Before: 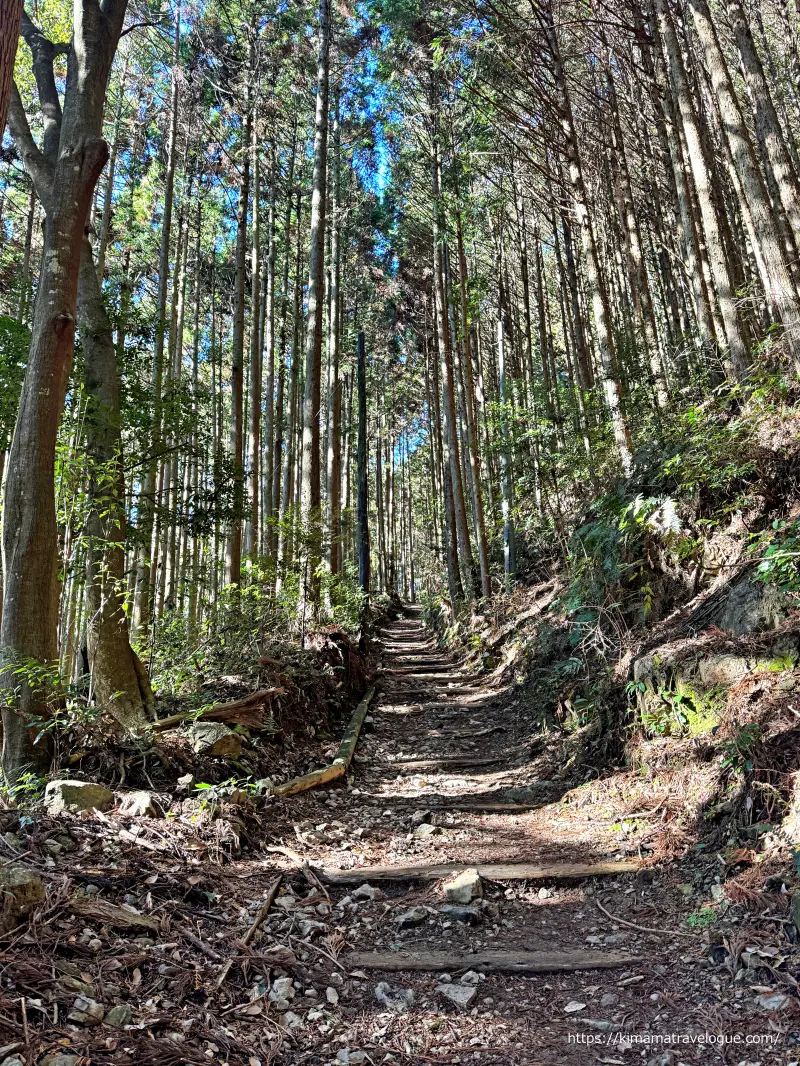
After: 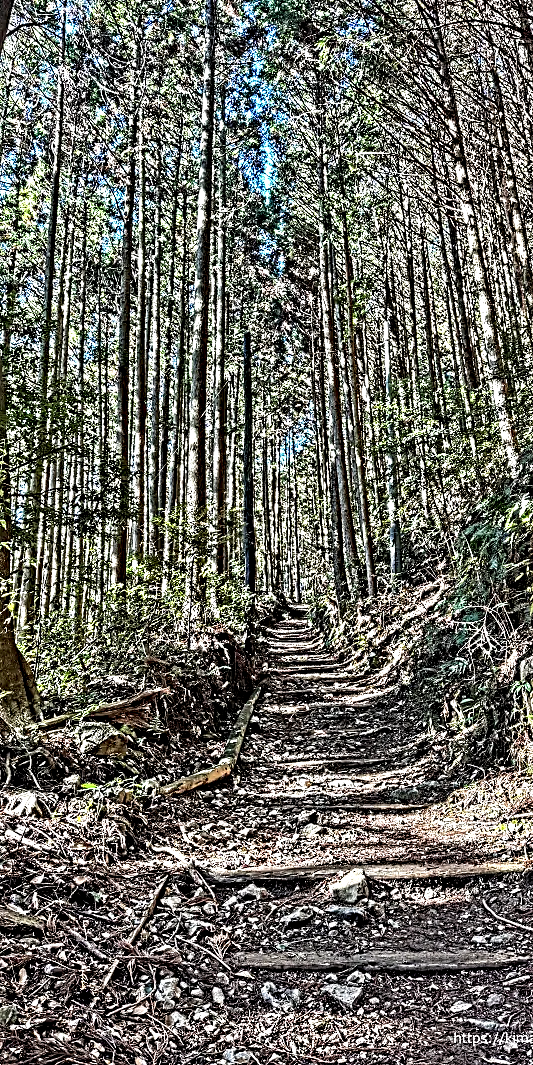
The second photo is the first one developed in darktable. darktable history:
contrast equalizer: octaves 7, y [[0.406, 0.494, 0.589, 0.753, 0.877, 0.999], [0.5 ×6], [0.5 ×6], [0 ×6], [0 ×6]]
crop and rotate: left 14.292%, right 19.041%
